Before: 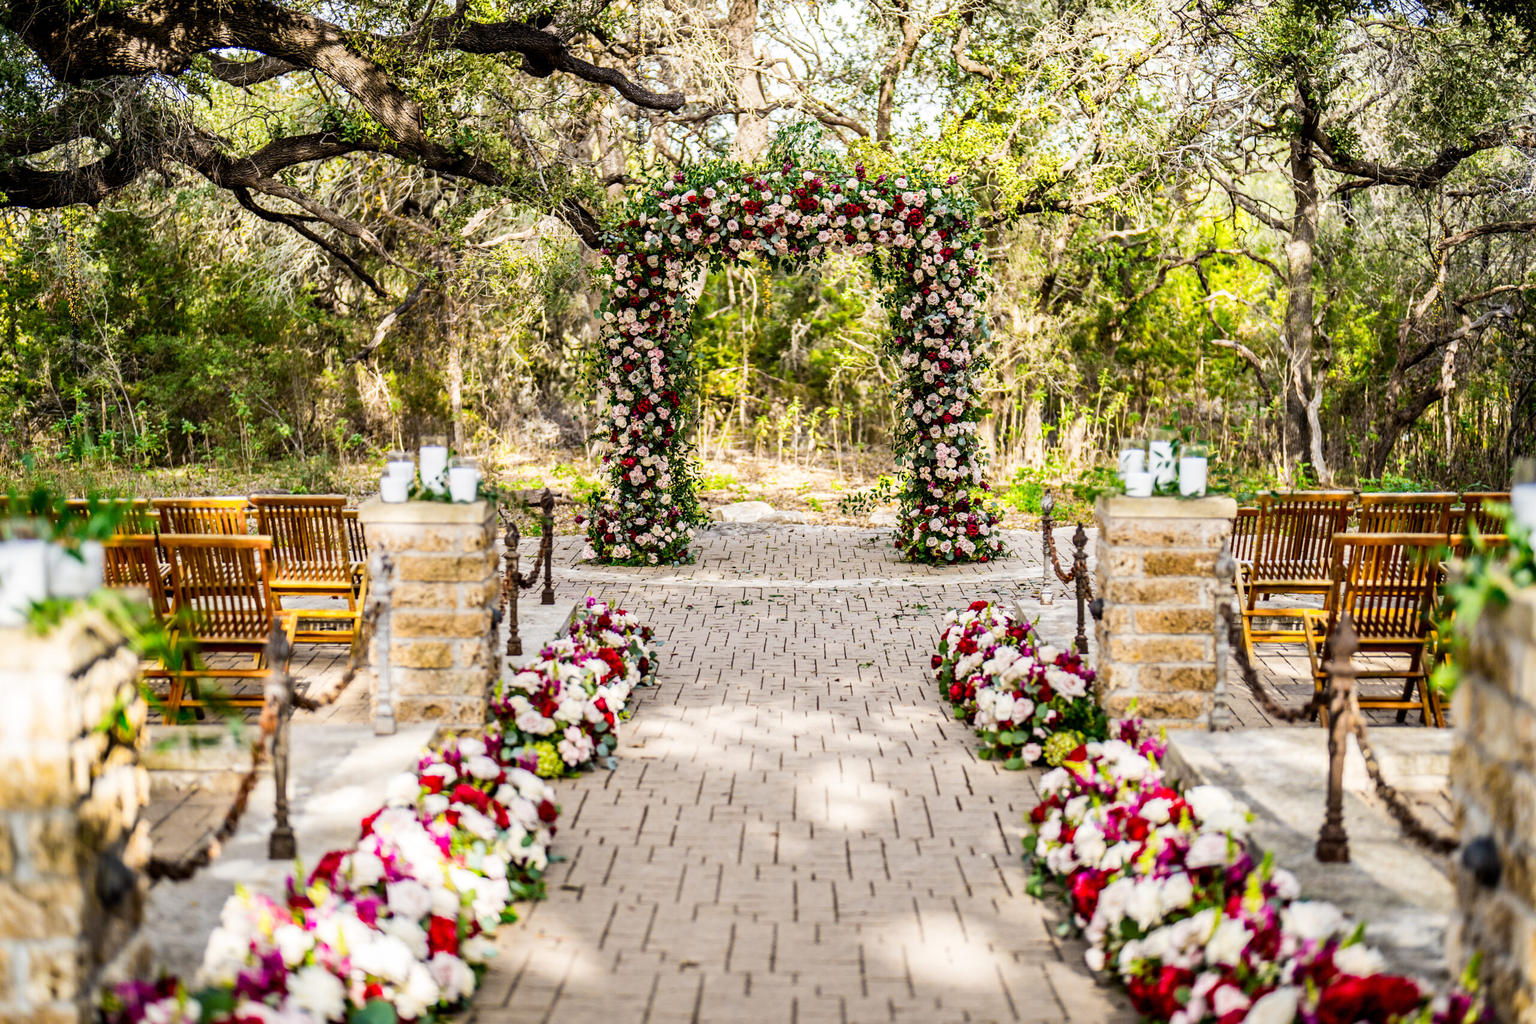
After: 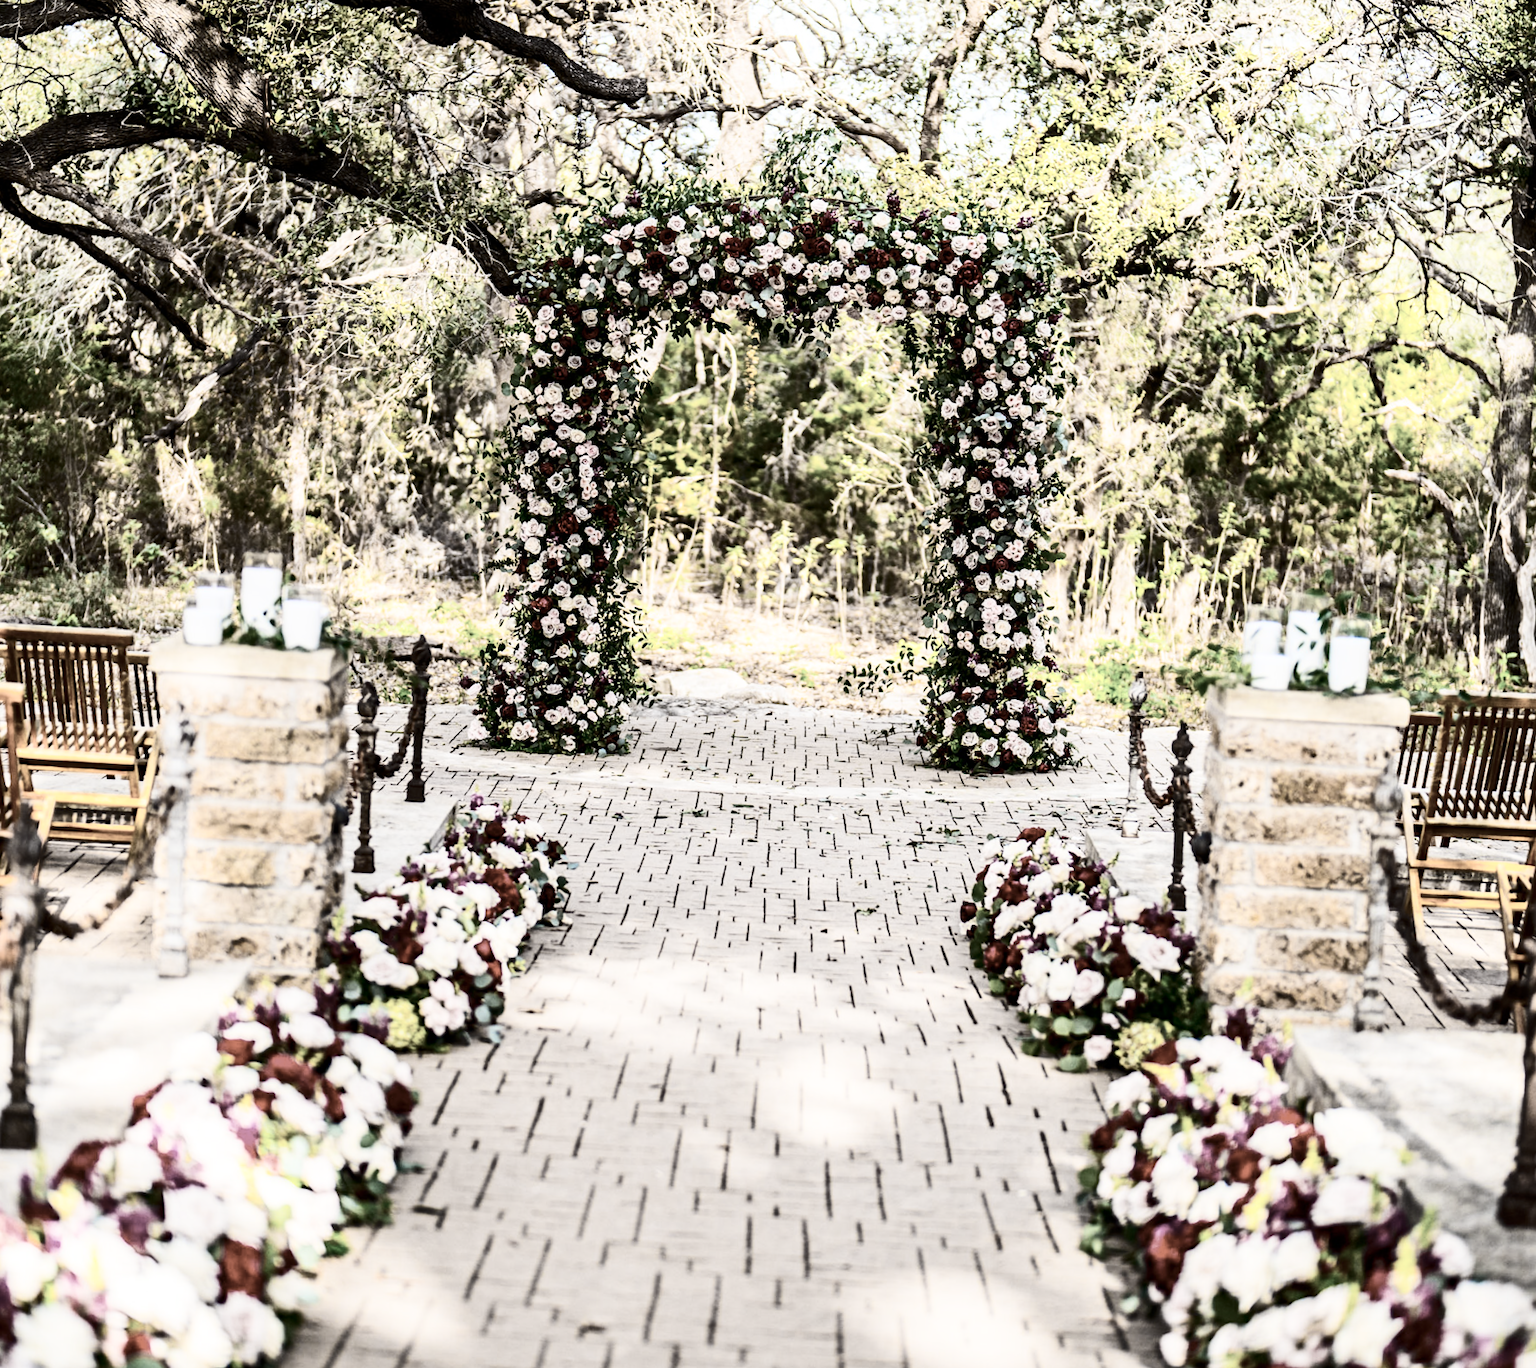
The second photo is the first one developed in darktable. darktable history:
contrast brightness saturation: contrast 0.397, brightness 0.041, saturation 0.255
crop and rotate: angle -2.83°, left 14.147%, top 0.039%, right 11.059%, bottom 0.086%
color zones: curves: ch1 [(0.238, 0.163) (0.476, 0.2) (0.733, 0.322) (0.848, 0.134)]
